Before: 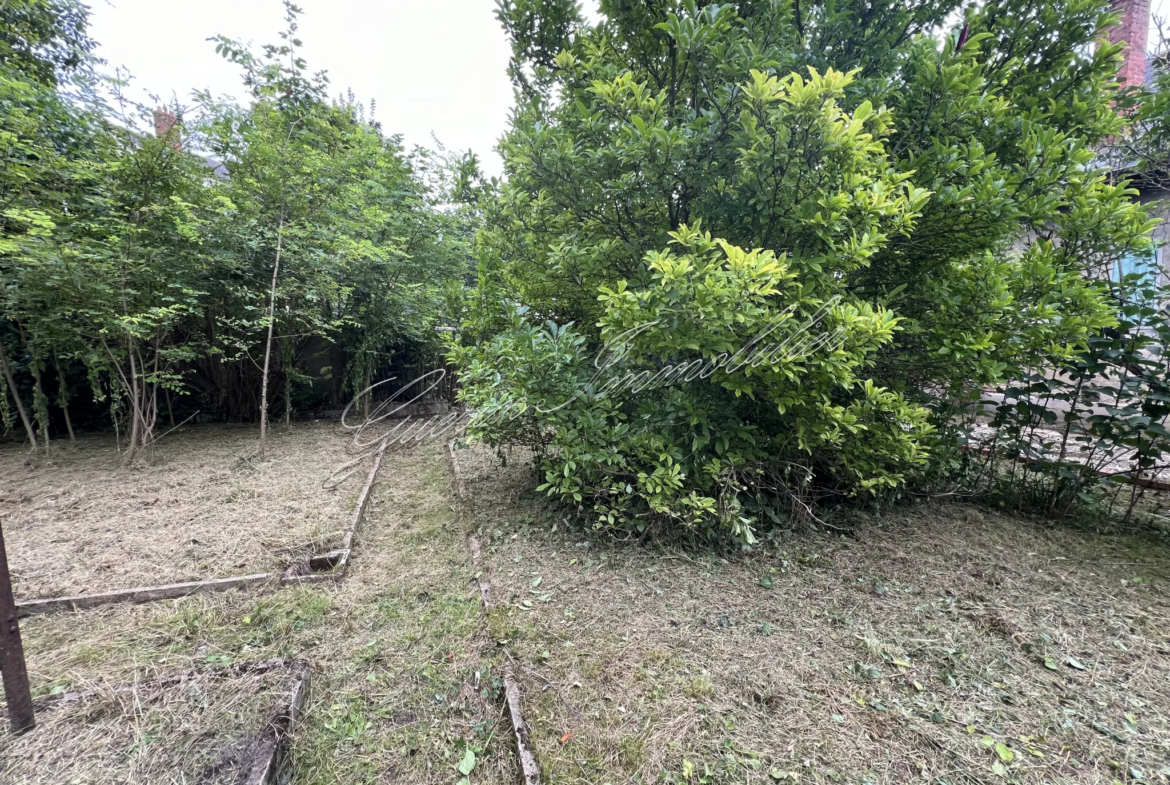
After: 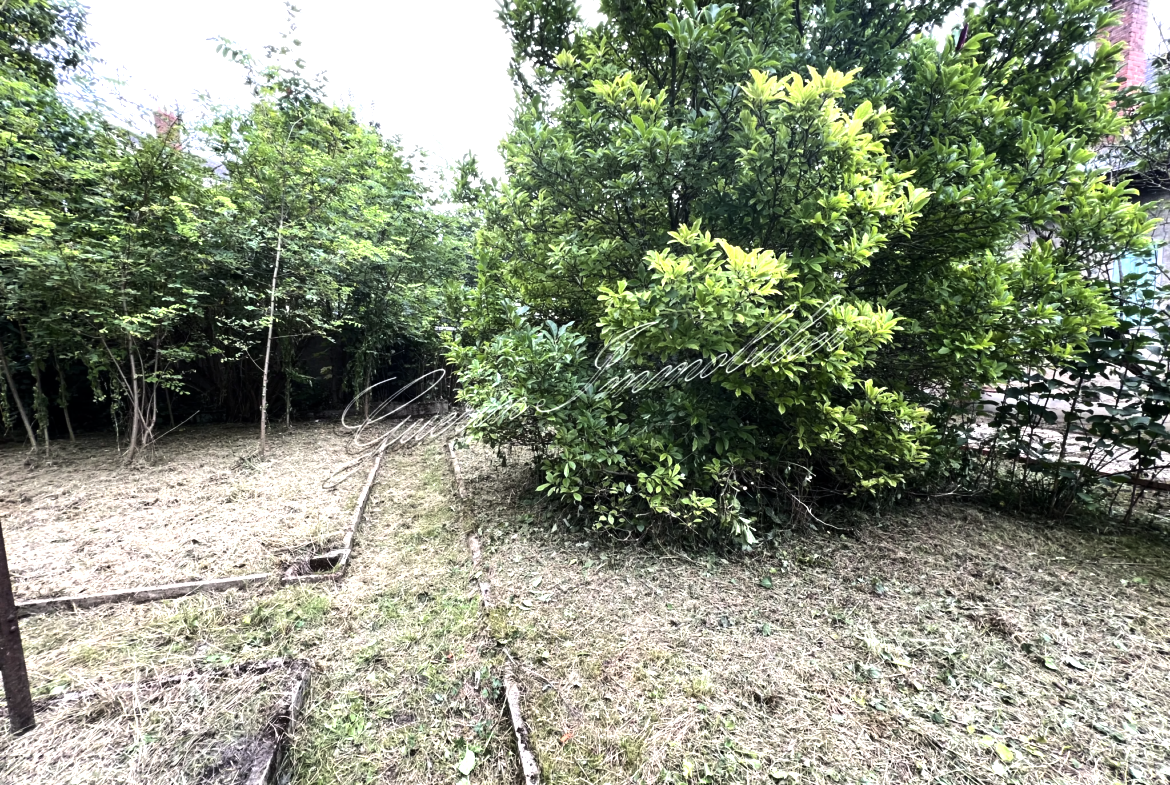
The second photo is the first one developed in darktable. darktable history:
tone equalizer: -8 EV -1.12 EV, -7 EV -0.973 EV, -6 EV -0.902 EV, -5 EV -0.579 EV, -3 EV 0.552 EV, -2 EV 0.869 EV, -1 EV 1 EV, +0 EV 1.06 EV, edges refinement/feathering 500, mask exposure compensation -1.57 EV, preserve details no
